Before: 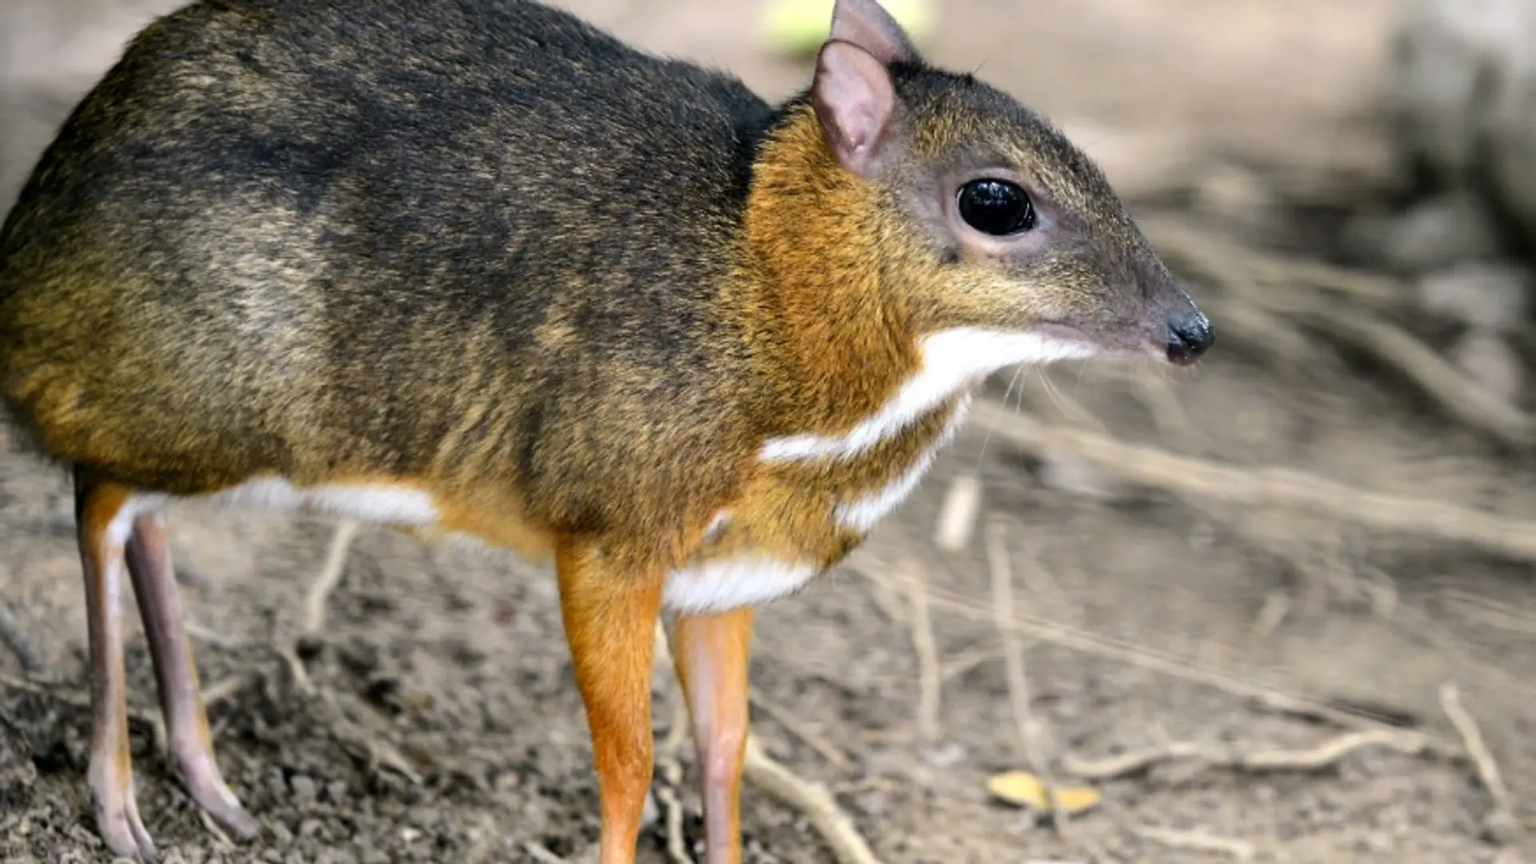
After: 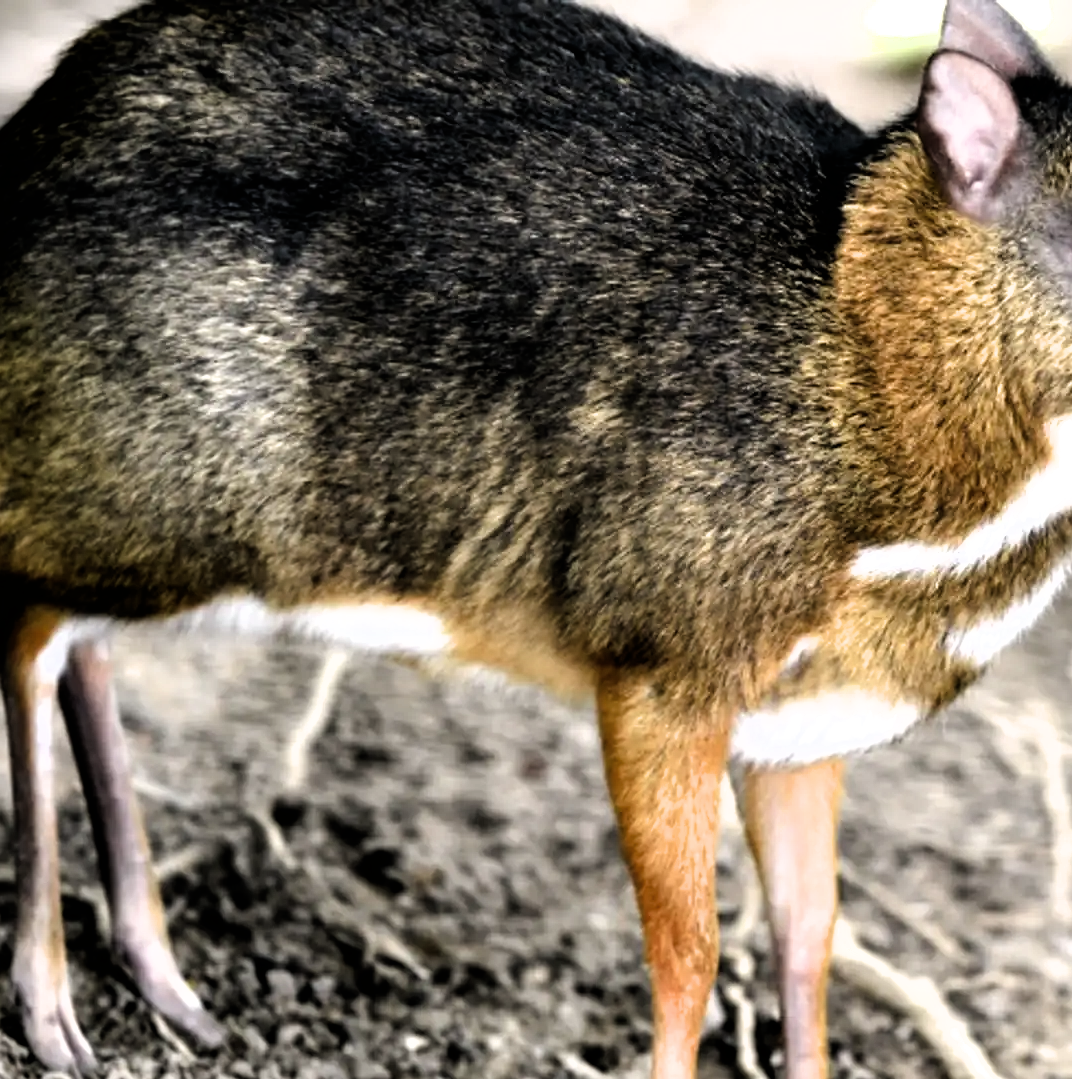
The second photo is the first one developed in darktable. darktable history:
filmic rgb: black relative exposure -8.24 EV, white relative exposure 2.25 EV, hardness 7.15, latitude 85.18%, contrast 1.692, highlights saturation mix -3.14%, shadows ↔ highlights balance -2.92%, contrast in shadows safe
crop: left 5.149%, right 39.011%
contrast brightness saturation: saturation -0.046
